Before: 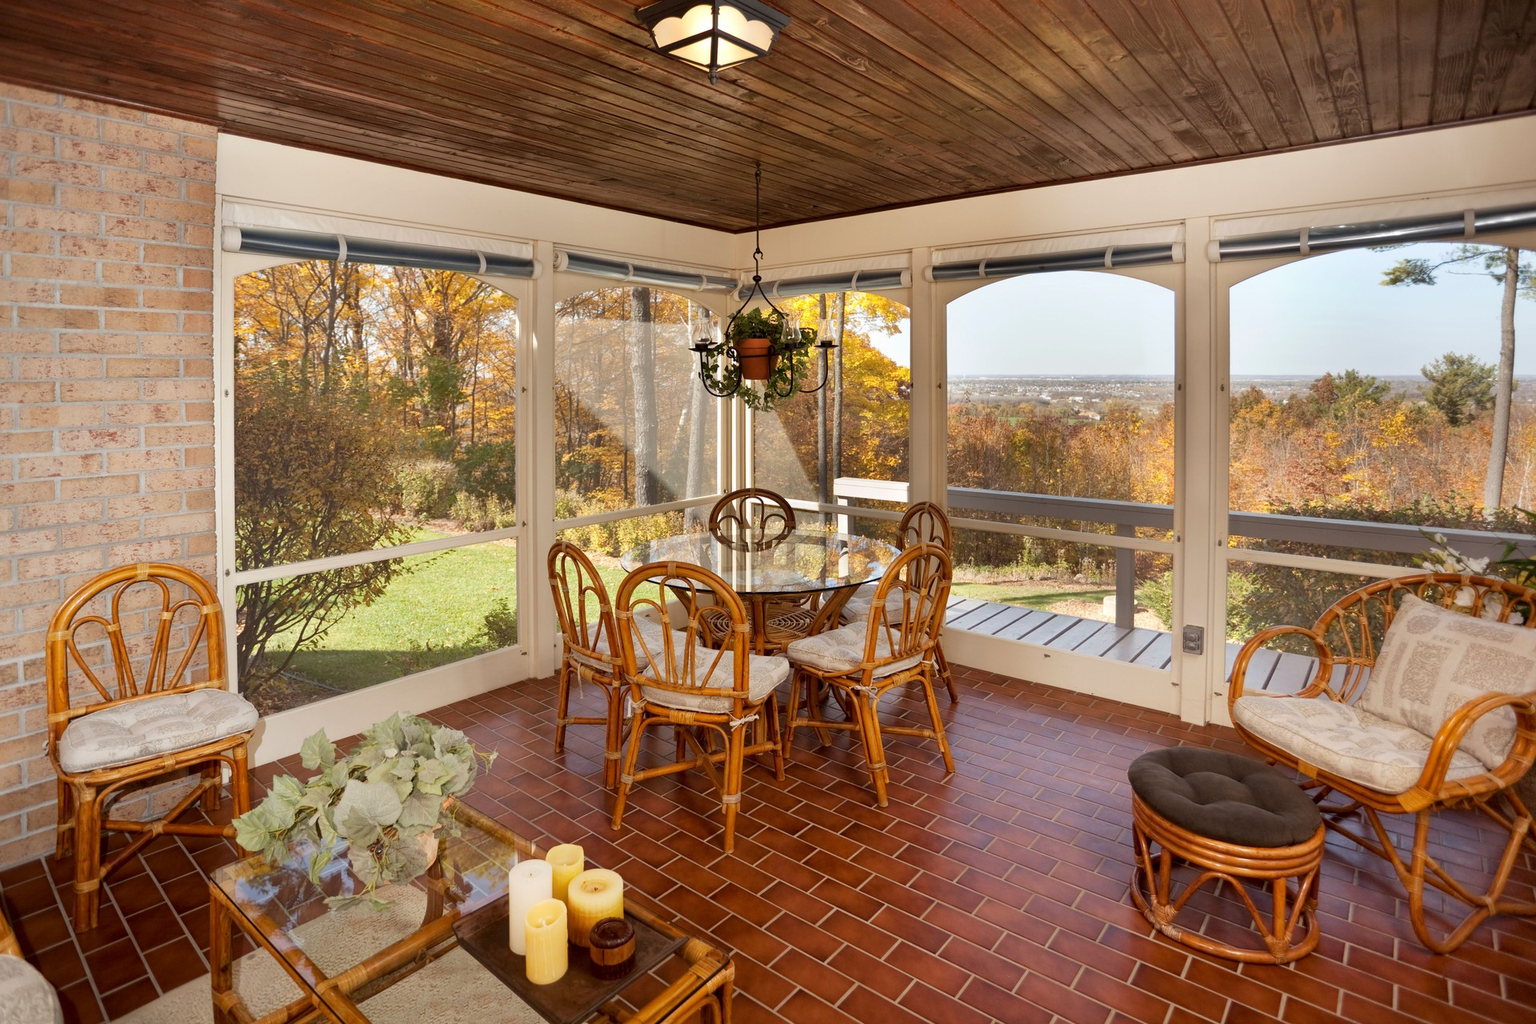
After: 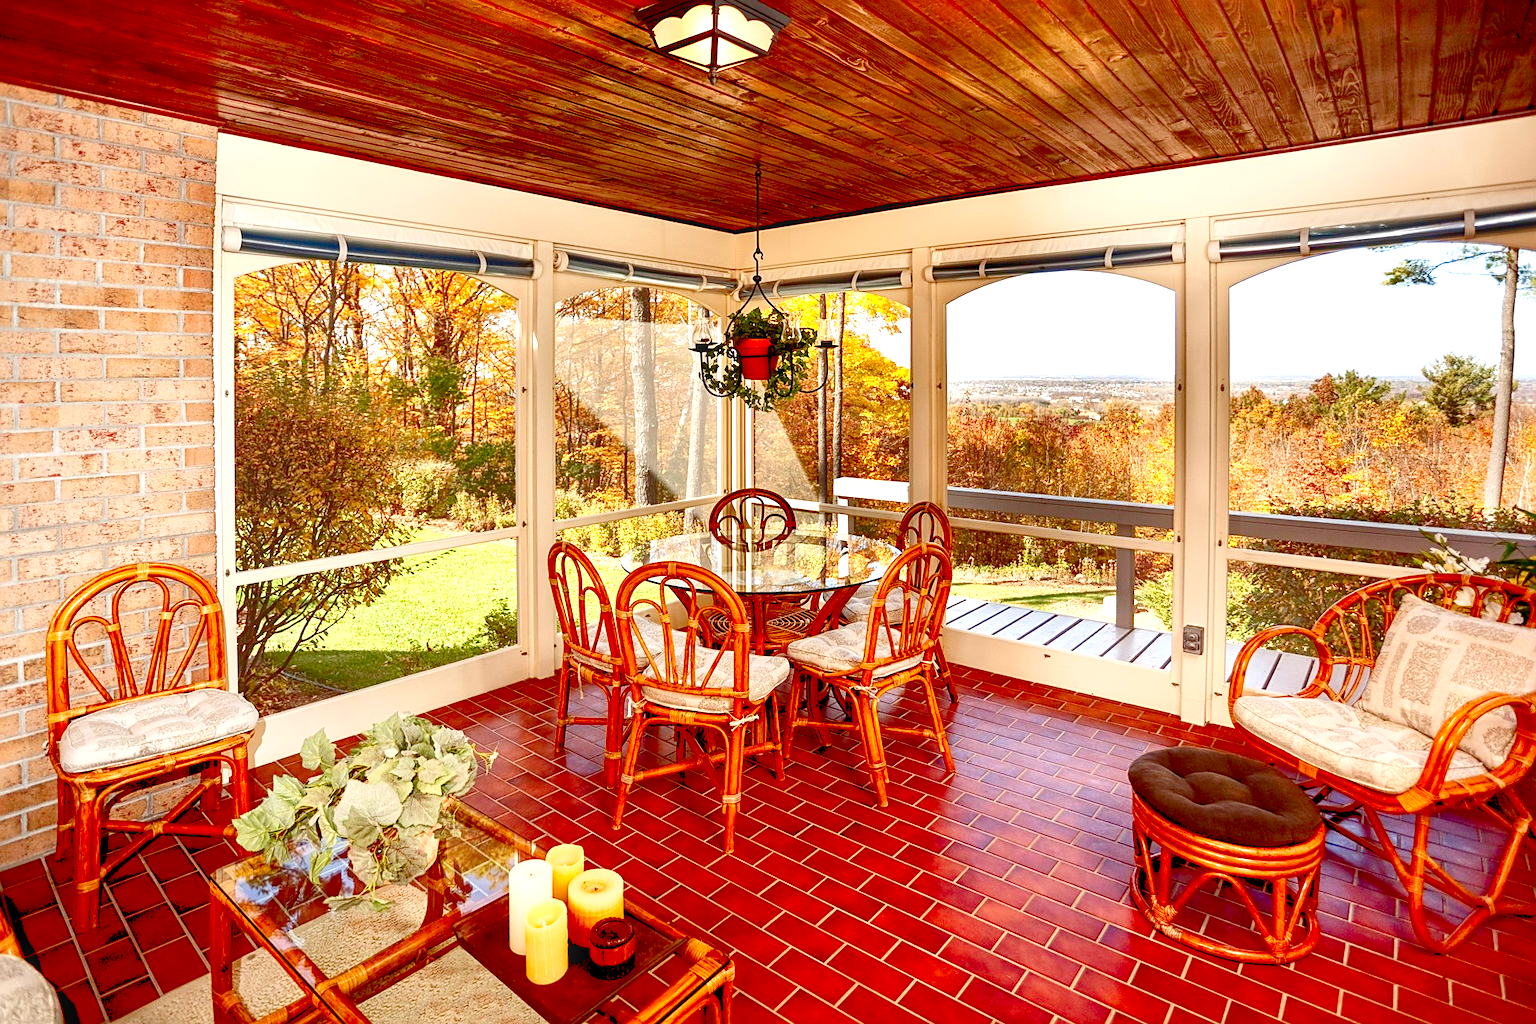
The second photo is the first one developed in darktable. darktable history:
contrast brightness saturation: contrast 0.24, brightness -0.24, saturation 0.14
local contrast: on, module defaults
sharpen: on, module defaults
levels: levels [0.008, 0.318, 0.836]
